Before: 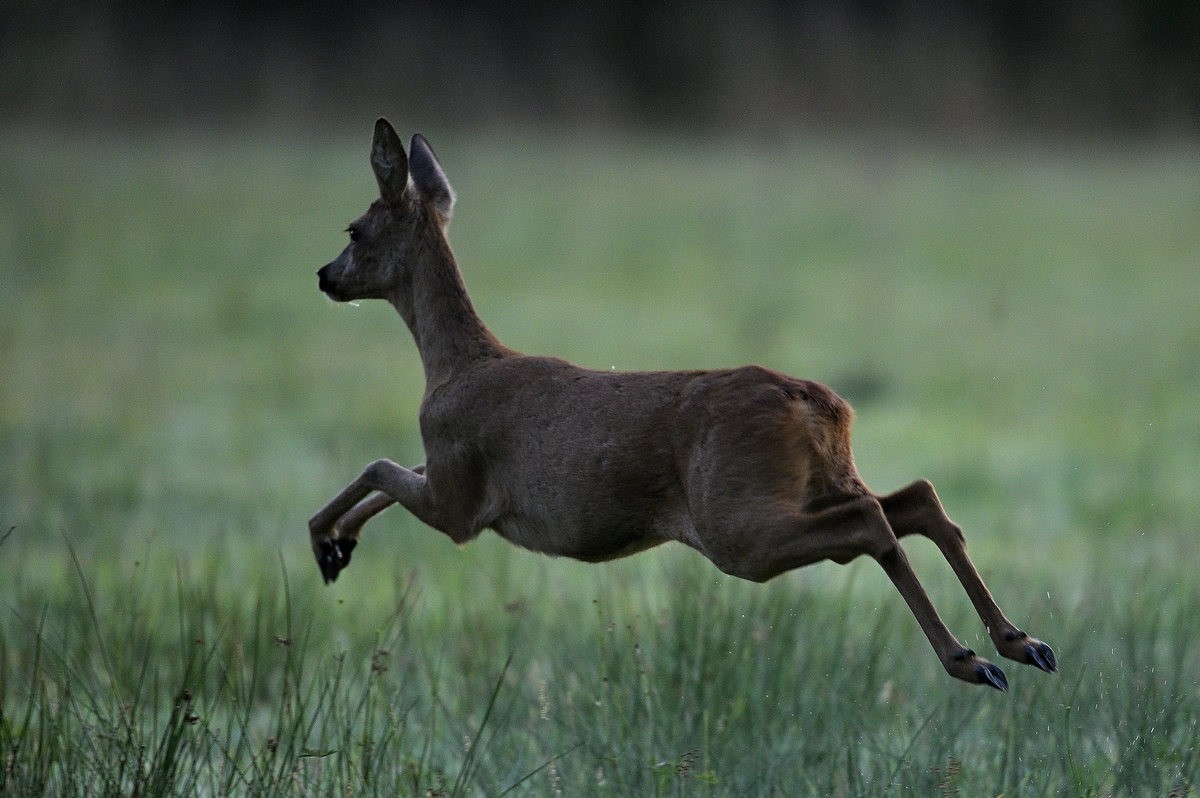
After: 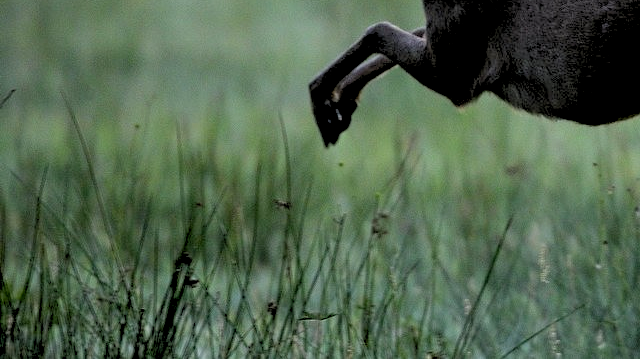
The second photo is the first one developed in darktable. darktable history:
crop and rotate: top 54.778%, right 46.61%, bottom 0.159%
rgb levels: levels [[0.013, 0.434, 0.89], [0, 0.5, 1], [0, 0.5, 1]]
exposure: black level correction 0.009, compensate highlight preservation false
